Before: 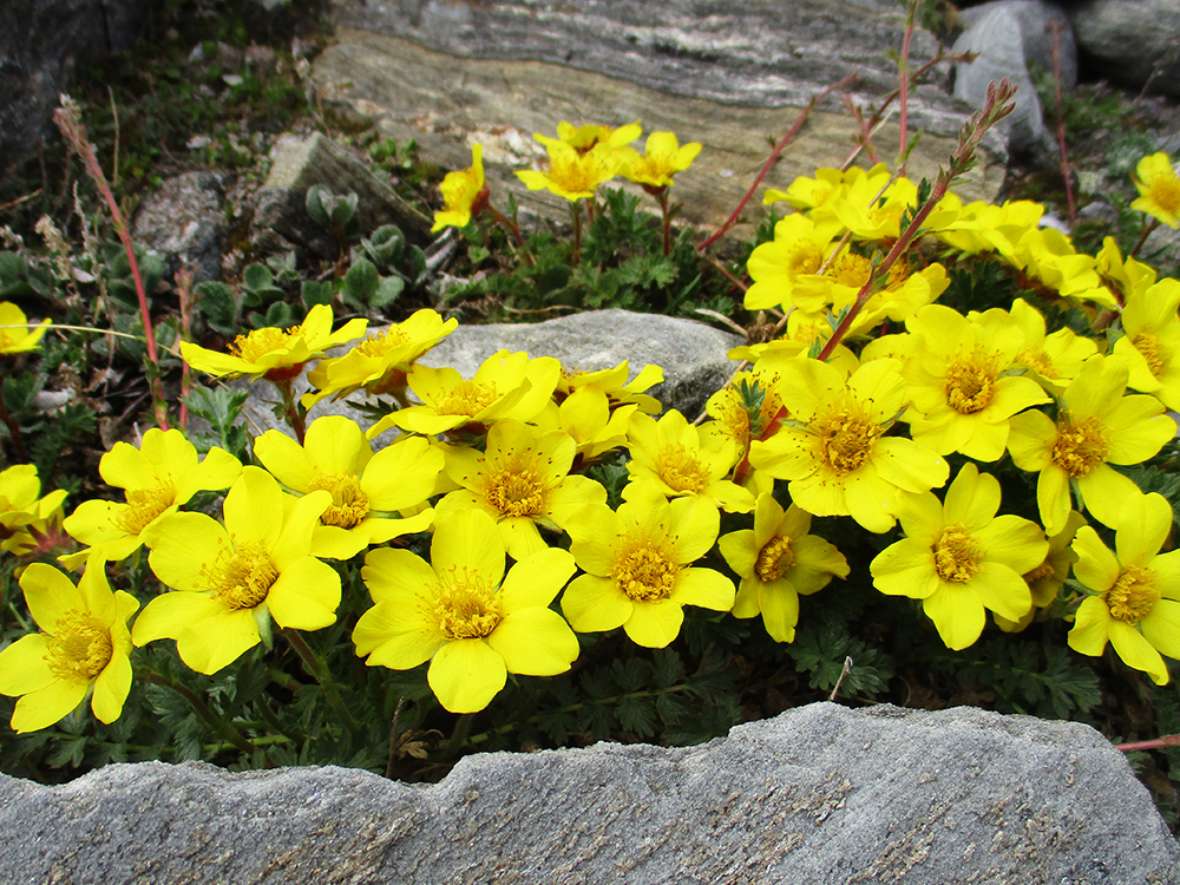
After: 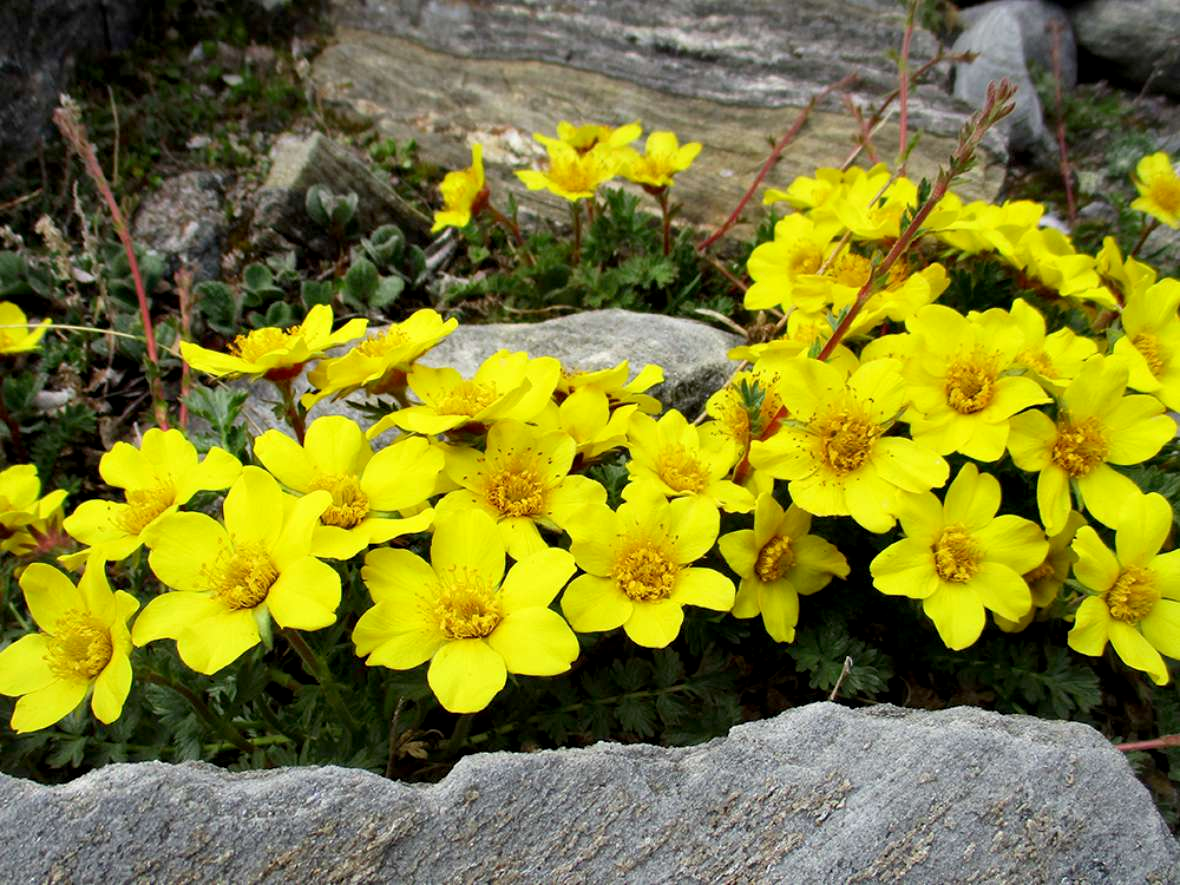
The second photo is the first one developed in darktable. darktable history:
tone equalizer: on, module defaults
exposure: black level correction 0.005, exposure 0.015 EV, compensate highlight preservation false
